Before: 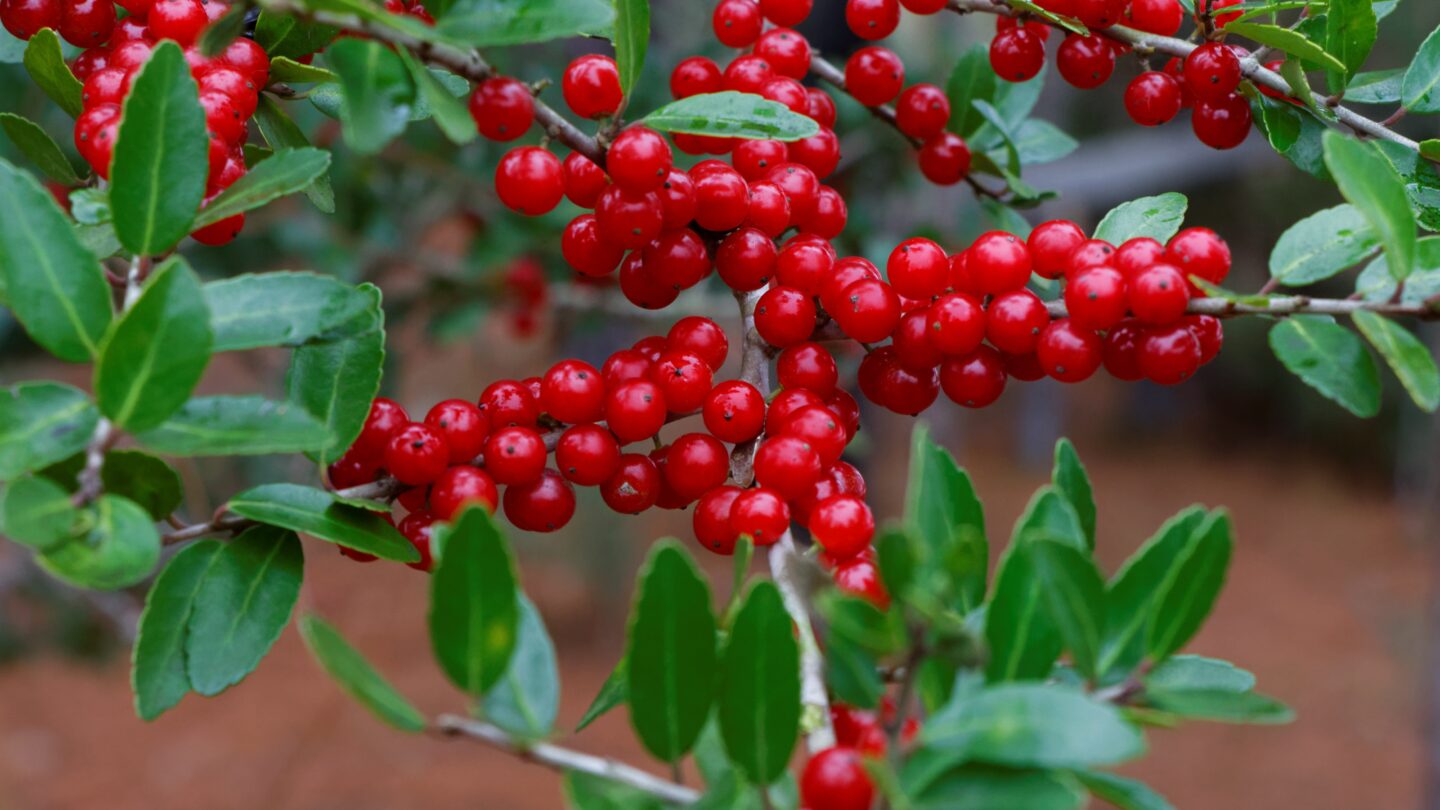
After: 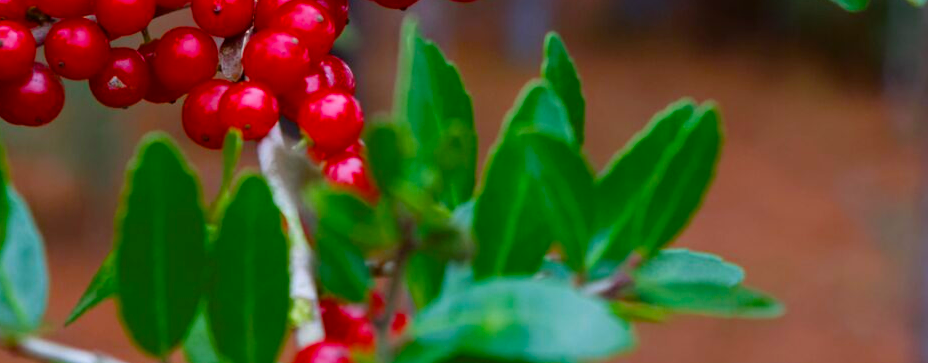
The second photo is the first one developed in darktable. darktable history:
crop and rotate: left 35.509%, top 50.238%, bottom 4.934%
color balance rgb: linear chroma grading › global chroma 15%, perceptual saturation grading › global saturation 30%
